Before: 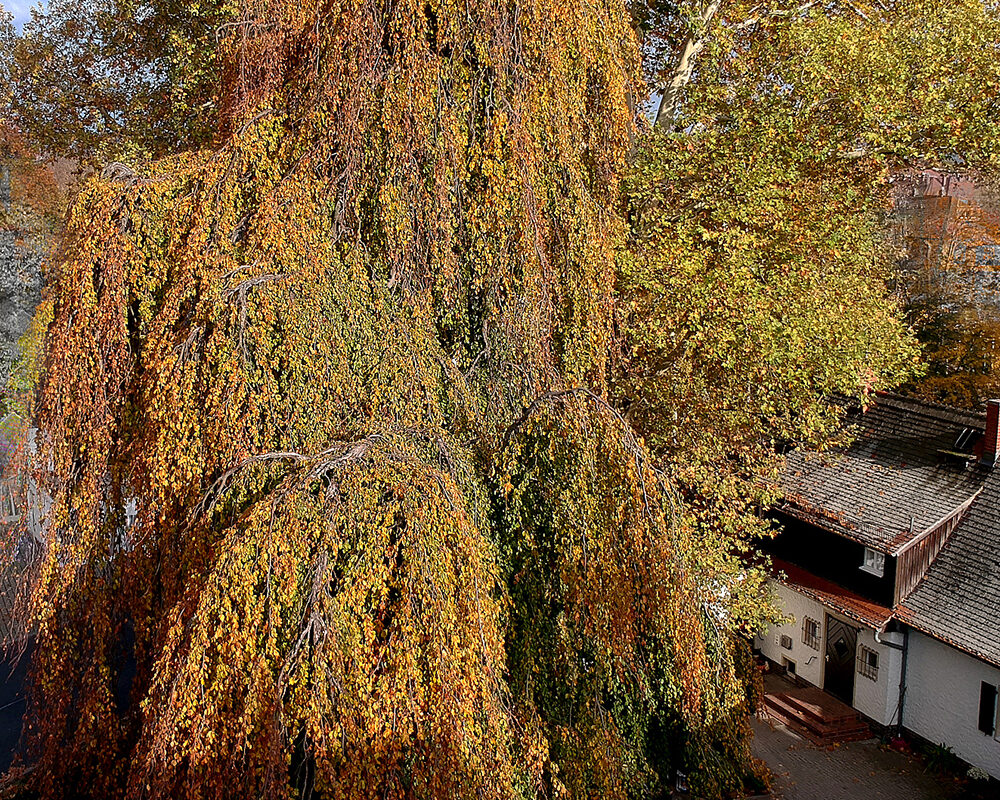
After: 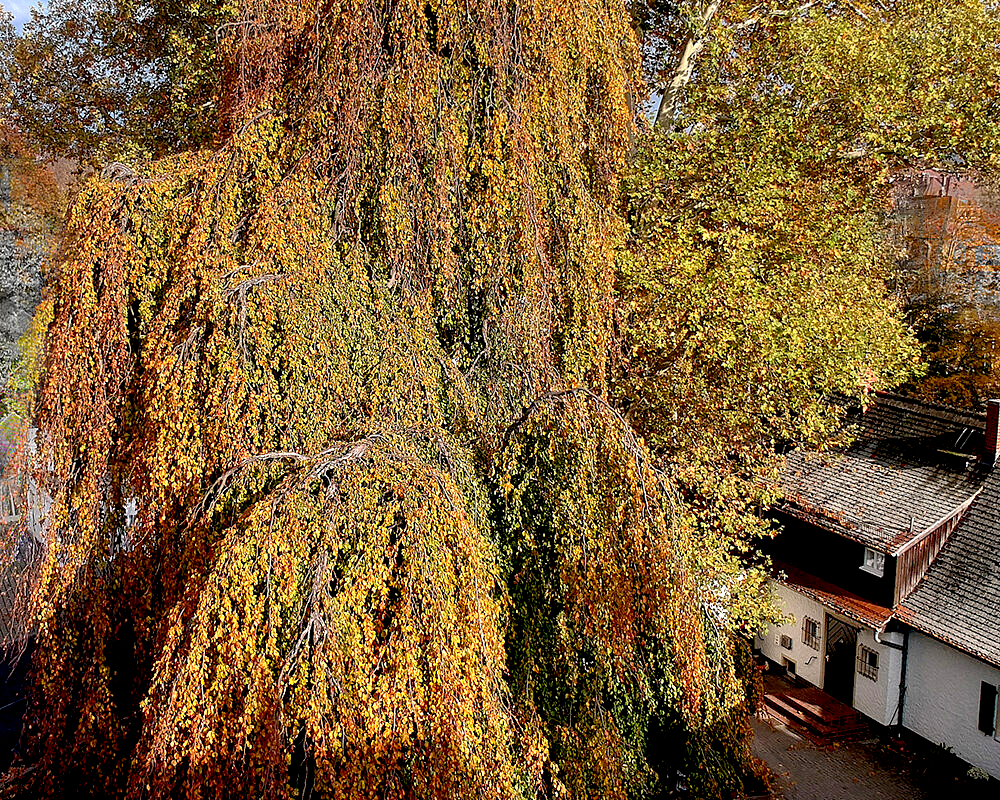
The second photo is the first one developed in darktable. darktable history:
exposure: black level correction 0.012, exposure 0.7 EV, compensate exposure bias true, compensate highlight preservation false
graduated density: on, module defaults
